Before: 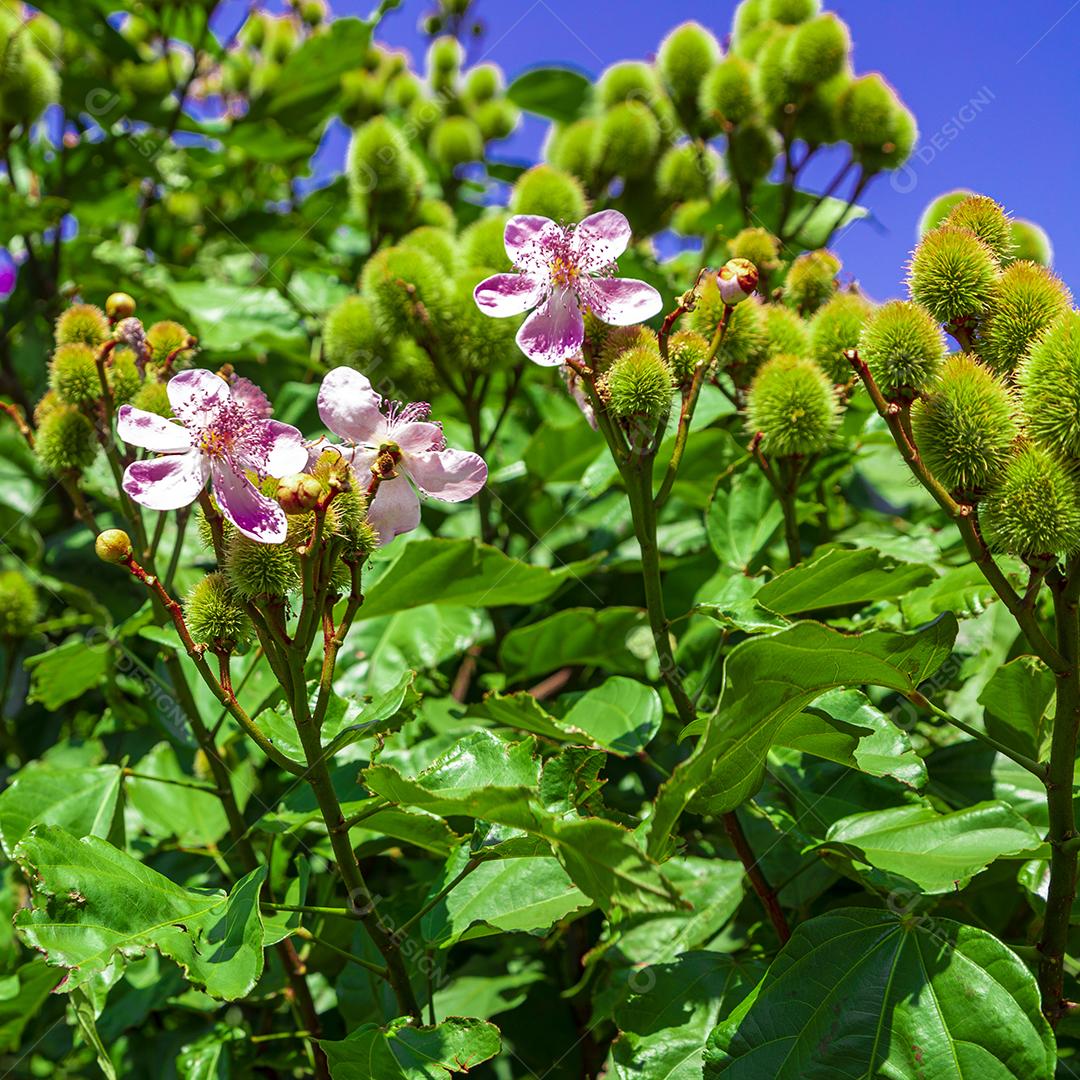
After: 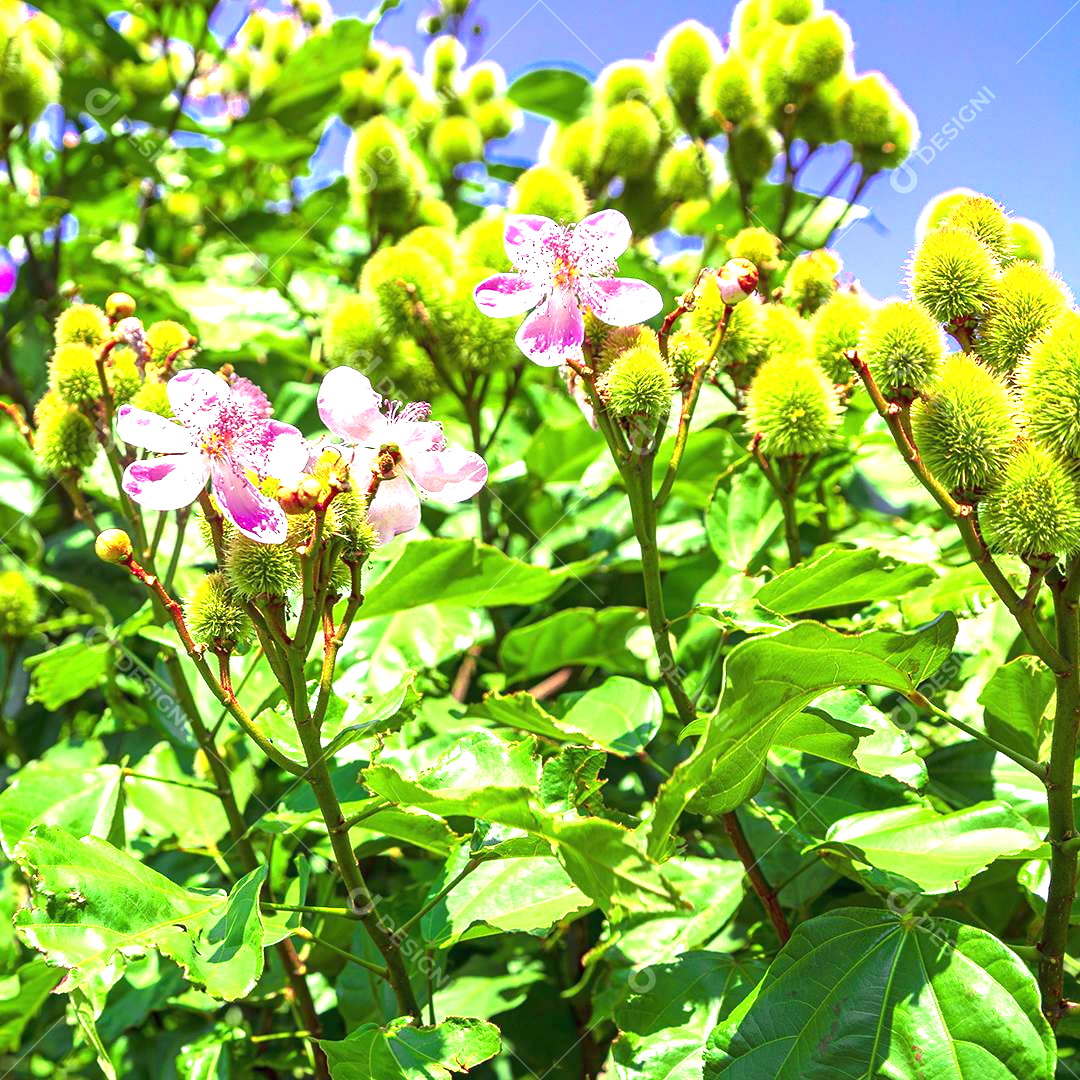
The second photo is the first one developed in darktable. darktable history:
exposure: black level correction 0, exposure 1.708 EV, compensate exposure bias true, compensate highlight preservation false
